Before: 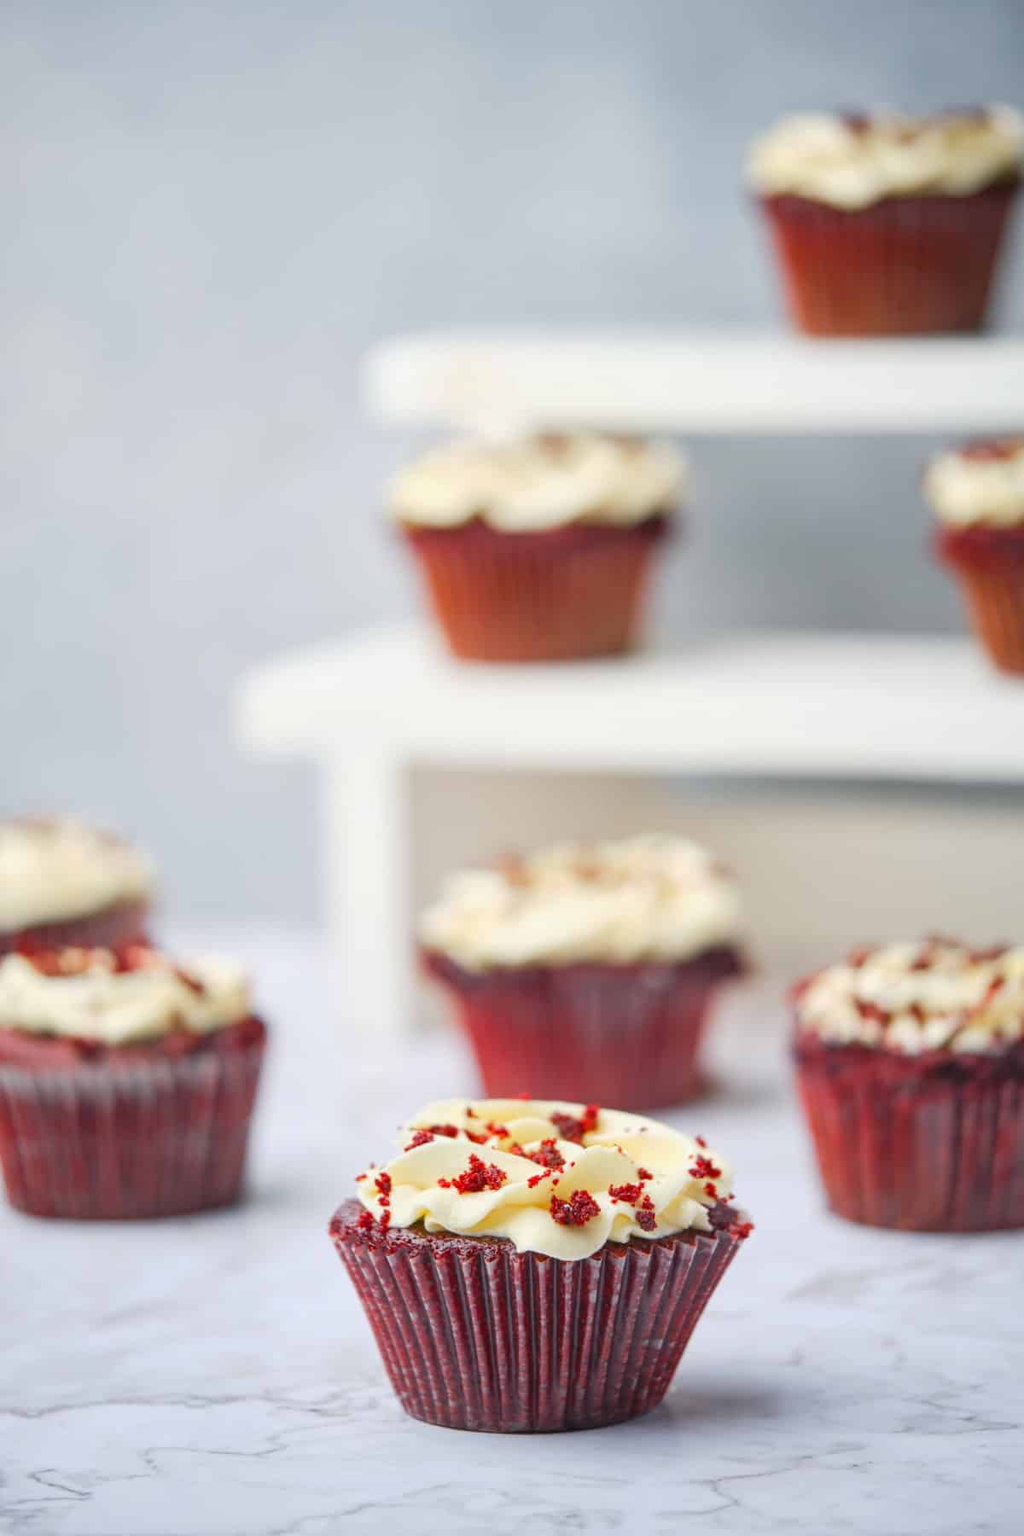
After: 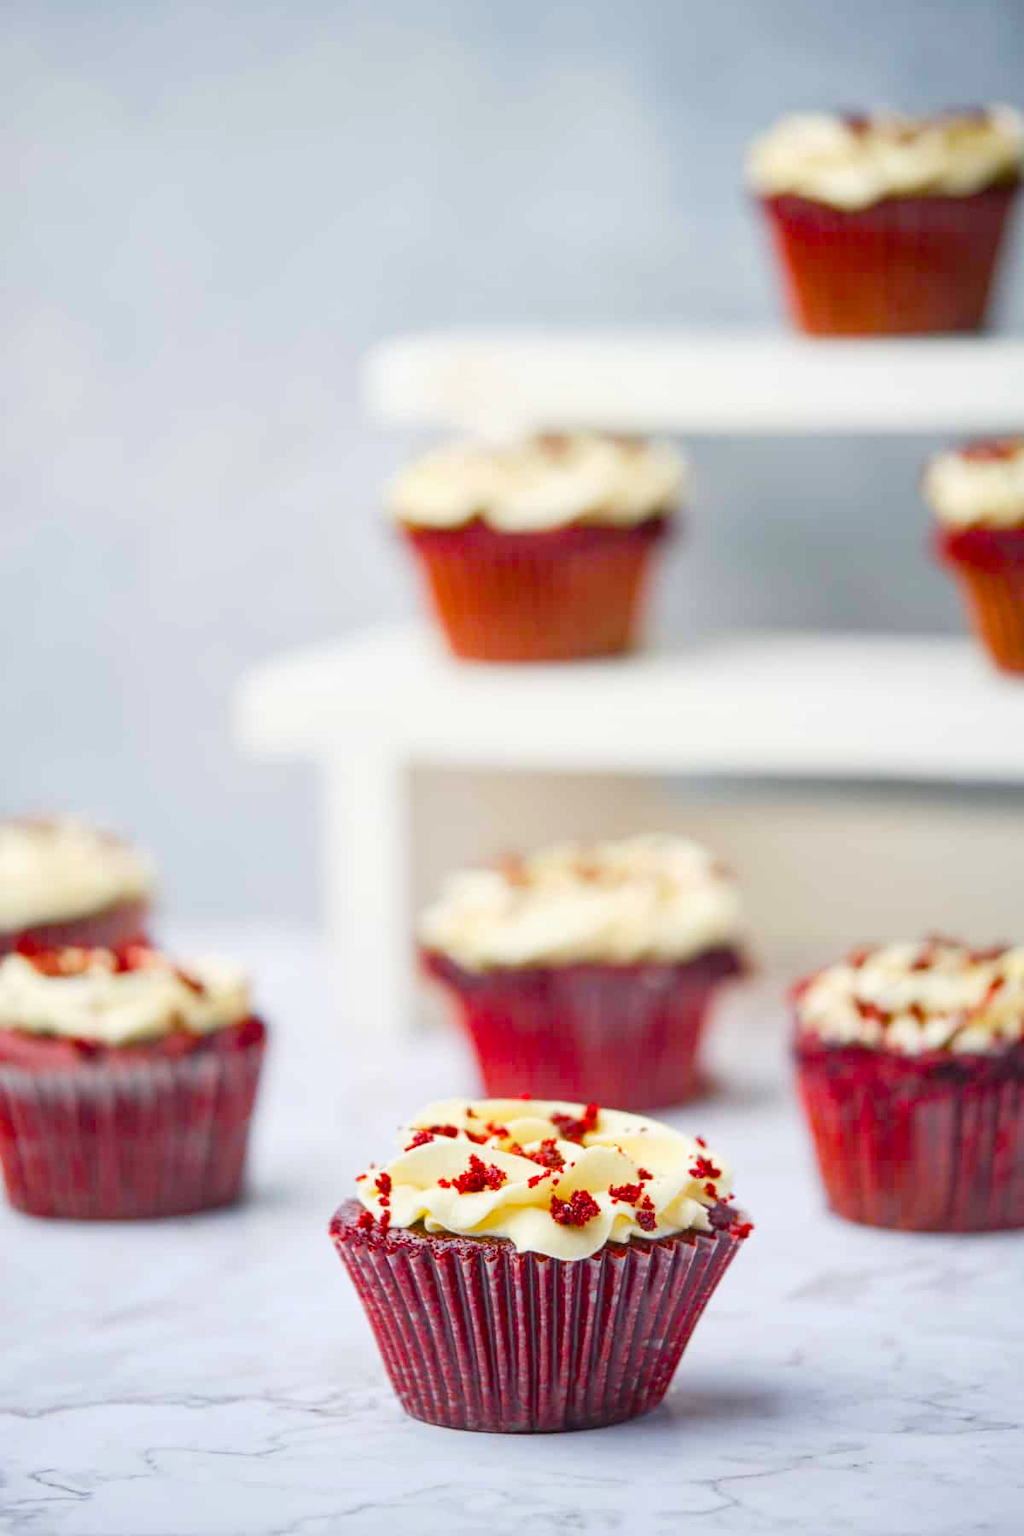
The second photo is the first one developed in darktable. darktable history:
color balance rgb: perceptual saturation grading › global saturation 35%, perceptual saturation grading › highlights -25%, perceptual saturation grading › shadows 25%, global vibrance 10%
tone curve: curves: ch0 [(0, 0) (0.003, 0.003) (0.011, 0.011) (0.025, 0.026) (0.044, 0.046) (0.069, 0.072) (0.1, 0.103) (0.136, 0.141) (0.177, 0.184) (0.224, 0.233) (0.277, 0.287) (0.335, 0.348) (0.399, 0.414) (0.468, 0.486) (0.543, 0.563) (0.623, 0.647) (0.709, 0.736) (0.801, 0.831) (0.898, 0.92) (1, 1)], preserve colors none
